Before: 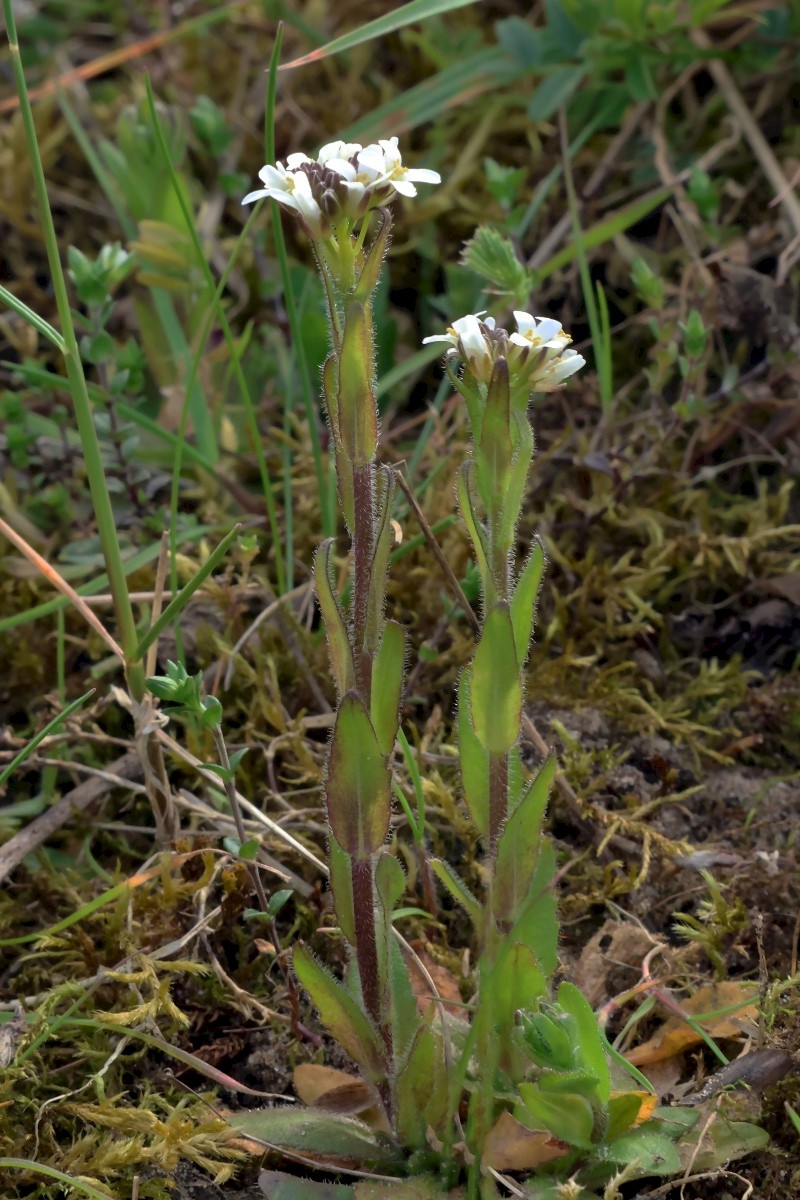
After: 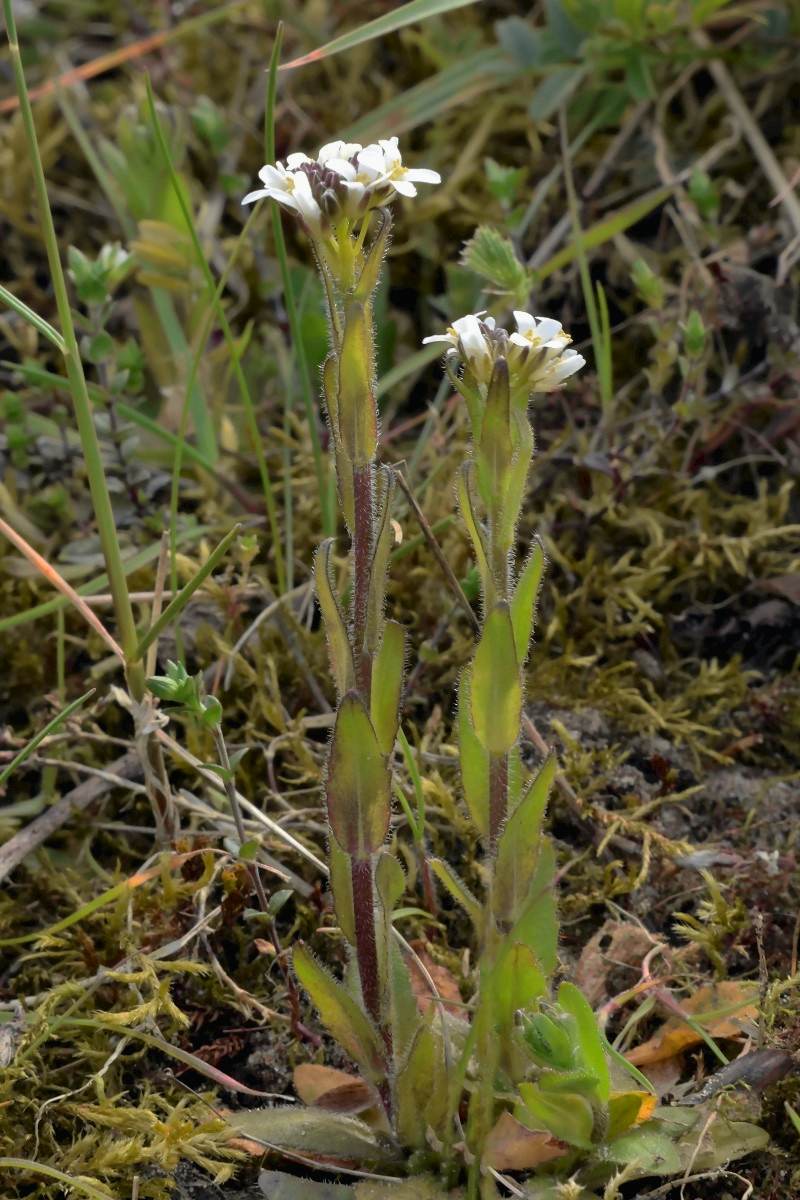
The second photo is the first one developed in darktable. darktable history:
tone curve: curves: ch0 [(0, 0.012) (0.036, 0.035) (0.274, 0.288) (0.504, 0.536) (0.844, 0.84) (1, 0.983)]; ch1 [(0, 0) (0.389, 0.403) (0.462, 0.486) (0.499, 0.498) (0.511, 0.502) (0.536, 0.547) (0.579, 0.578) (0.626, 0.645) (0.749, 0.781) (1, 1)]; ch2 [(0, 0) (0.457, 0.486) (0.5, 0.5) (0.557, 0.561) (0.614, 0.622) (0.704, 0.732) (1, 1)], color space Lab, independent channels, preserve colors none
